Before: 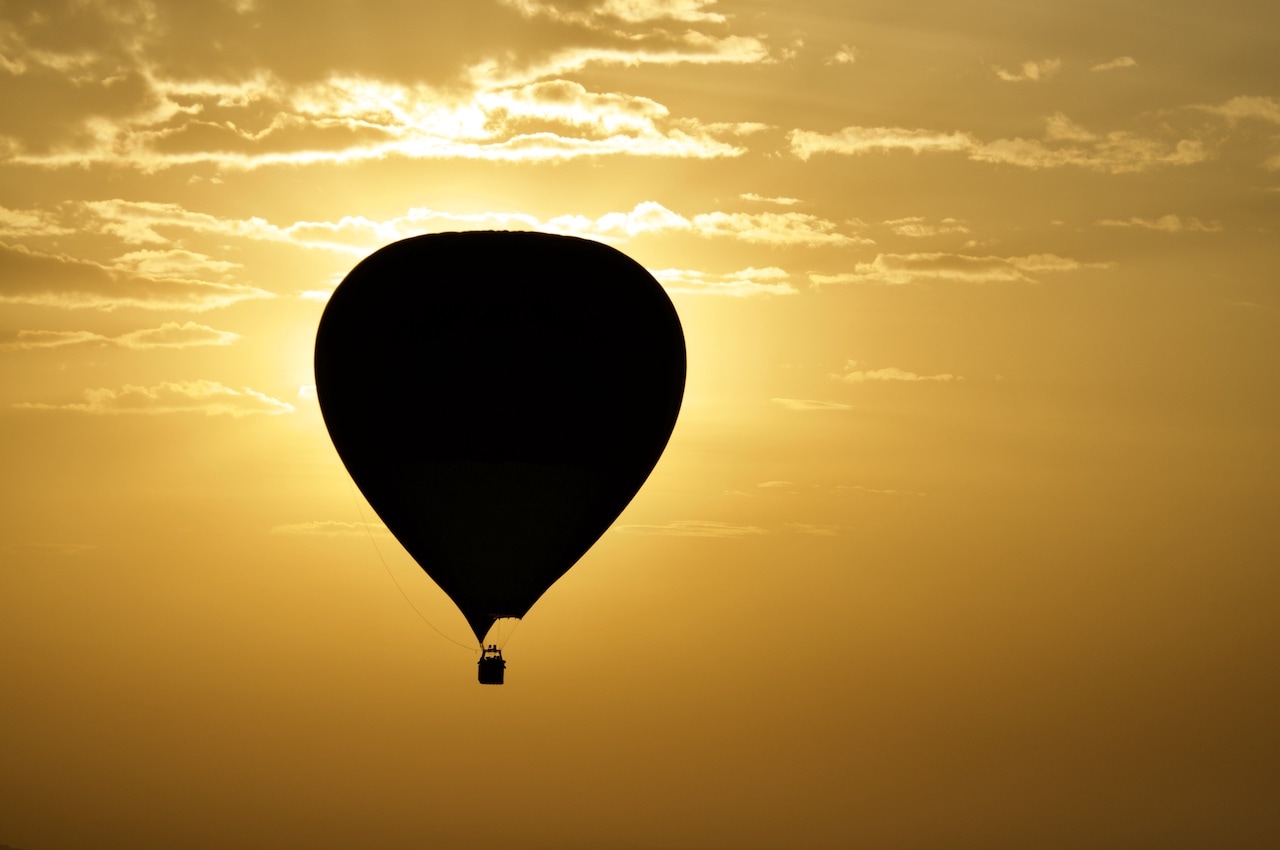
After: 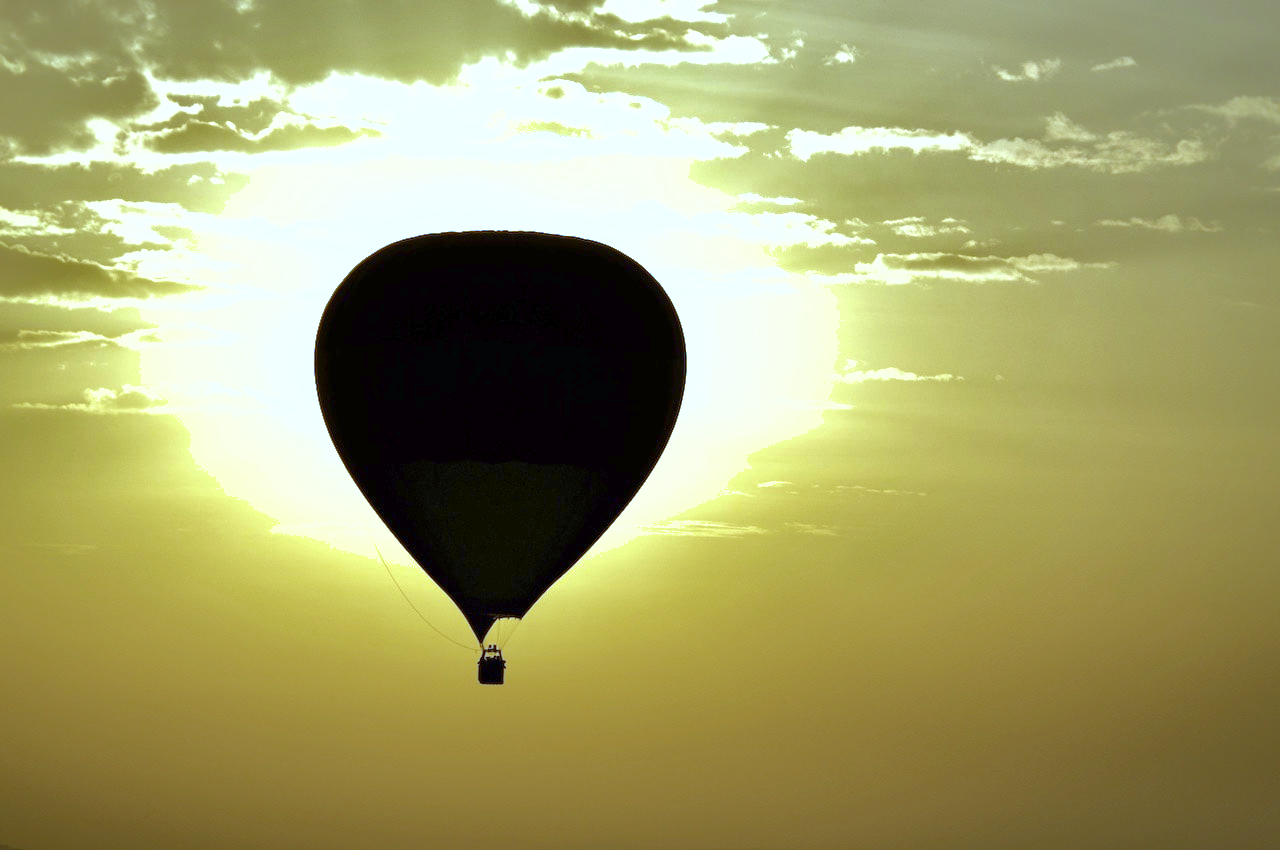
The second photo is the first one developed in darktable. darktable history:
shadows and highlights: highlights -60
exposure: exposure 1.061 EV, compensate highlight preservation false
white balance: red 0.766, blue 1.537
